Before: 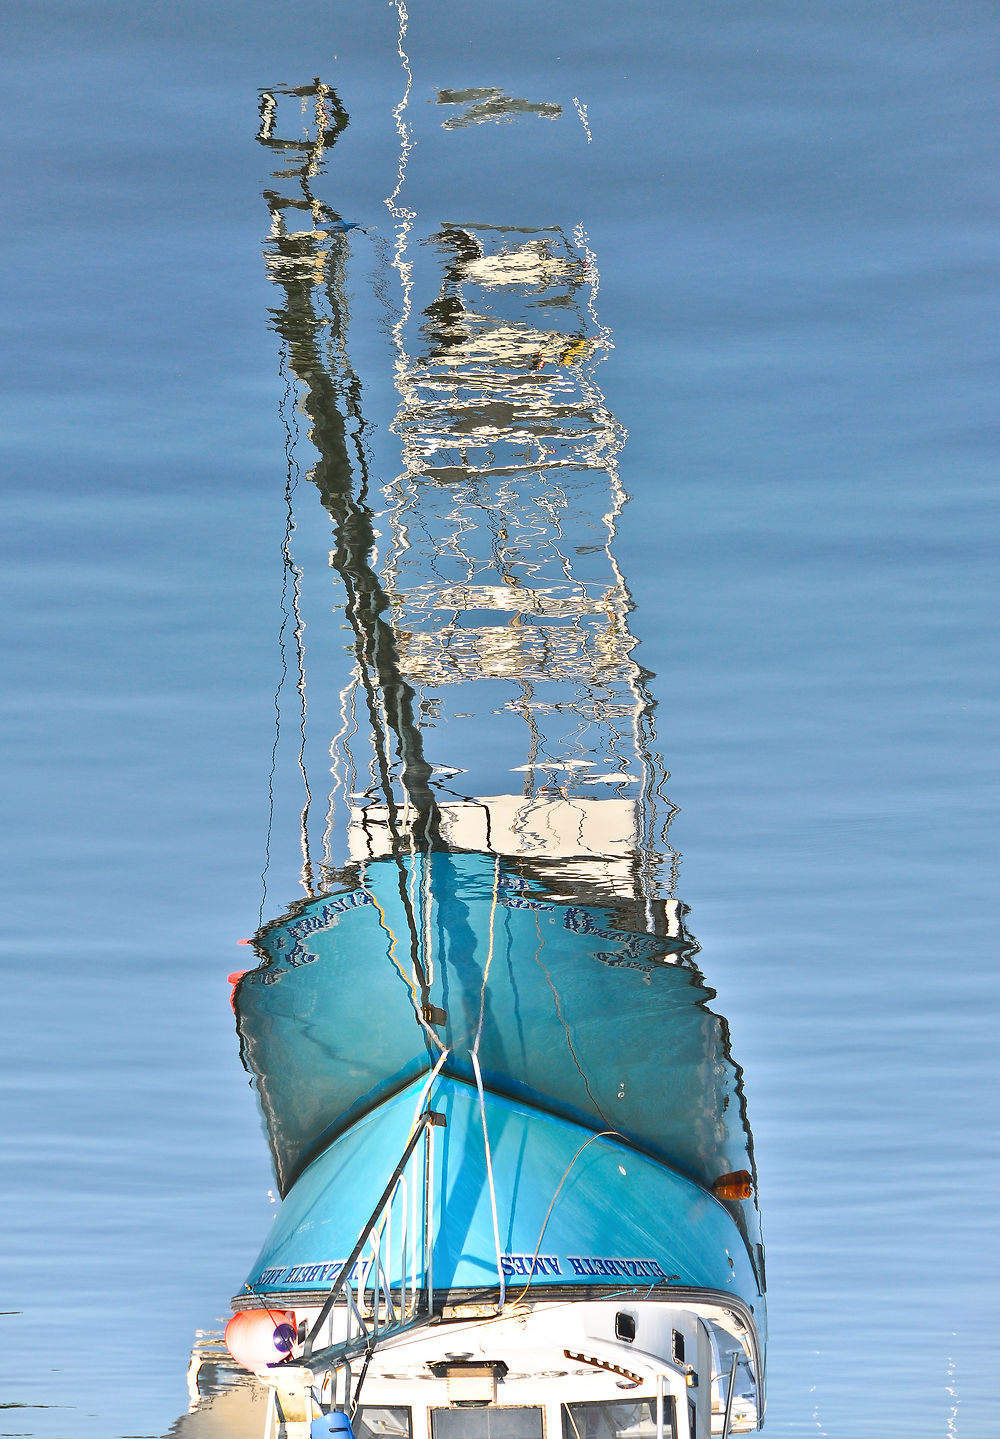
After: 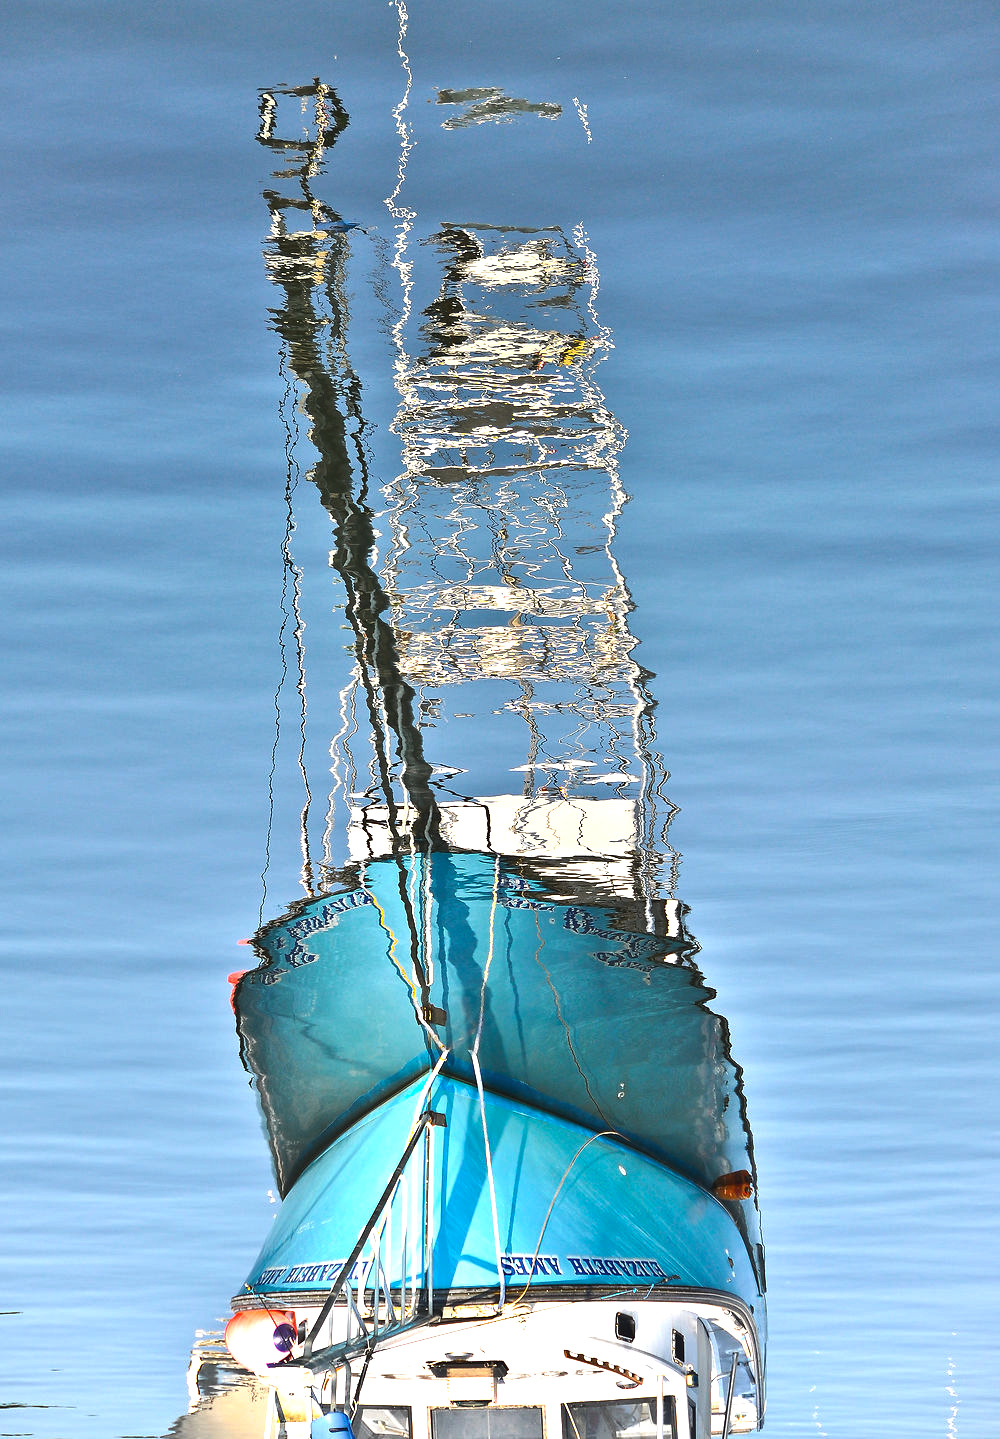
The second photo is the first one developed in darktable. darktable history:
color balance rgb: perceptual saturation grading › global saturation 0.695%, perceptual brilliance grading › global brilliance 14.211%, perceptual brilliance grading › shadows -35.134%, global vibrance 10.861%
